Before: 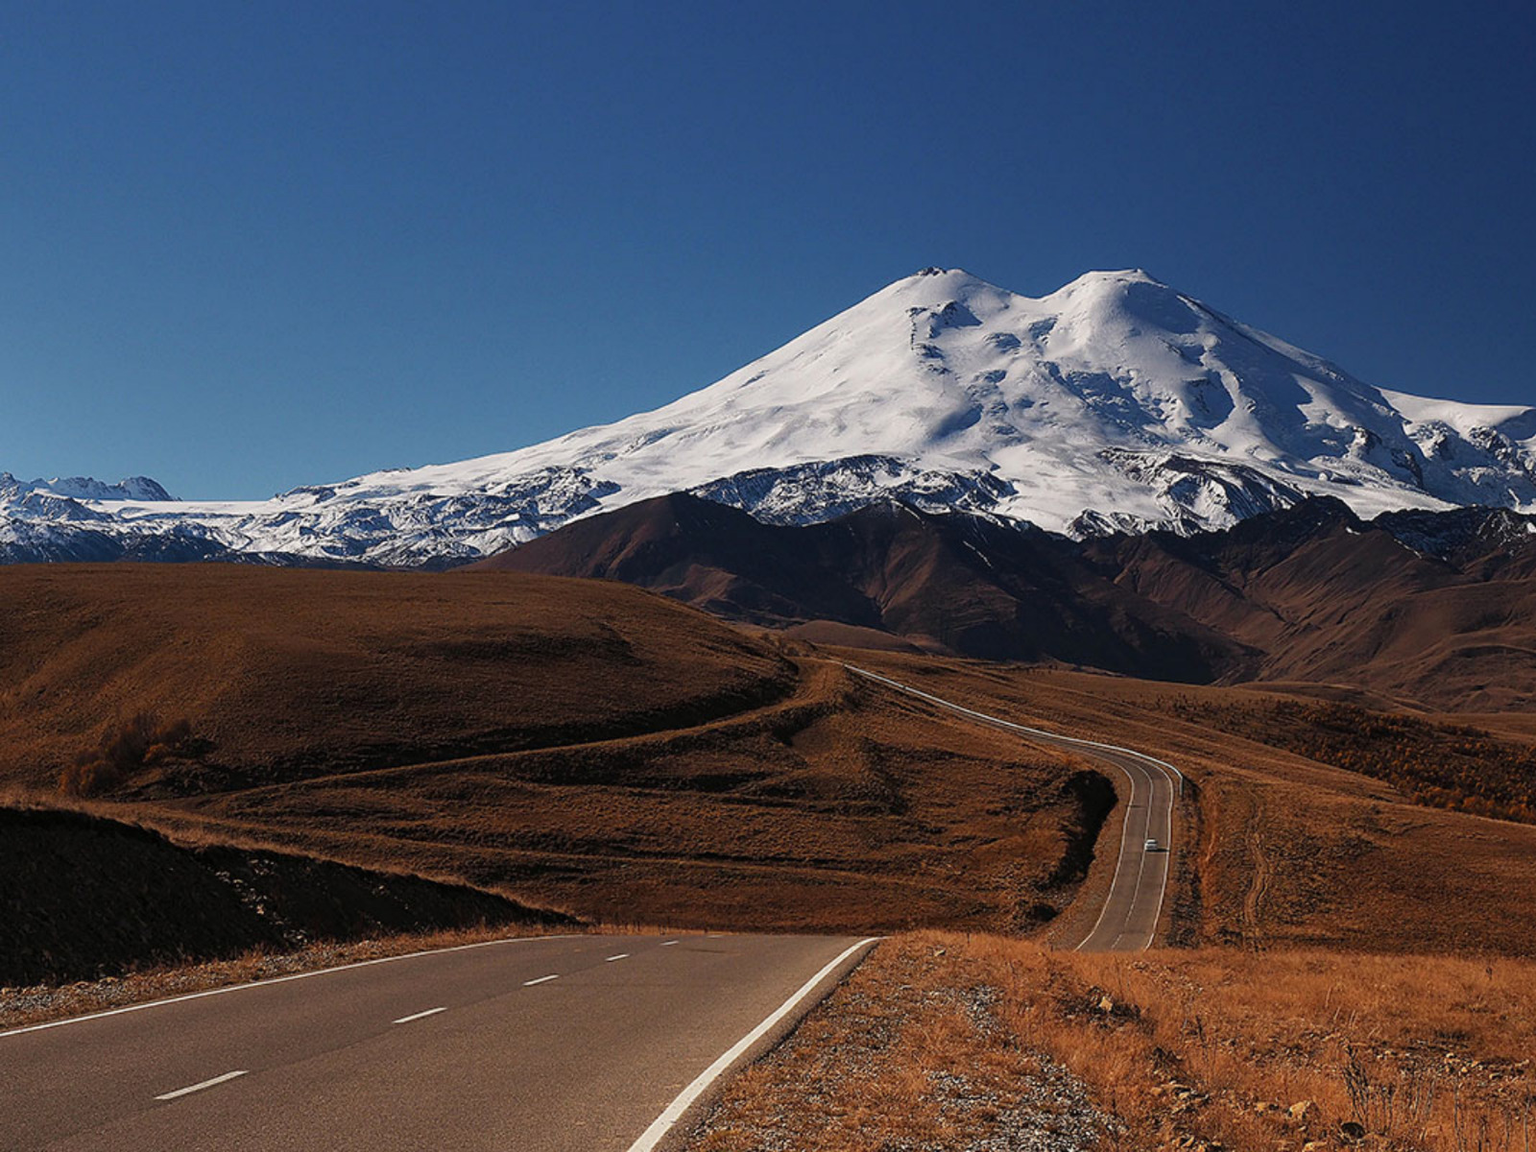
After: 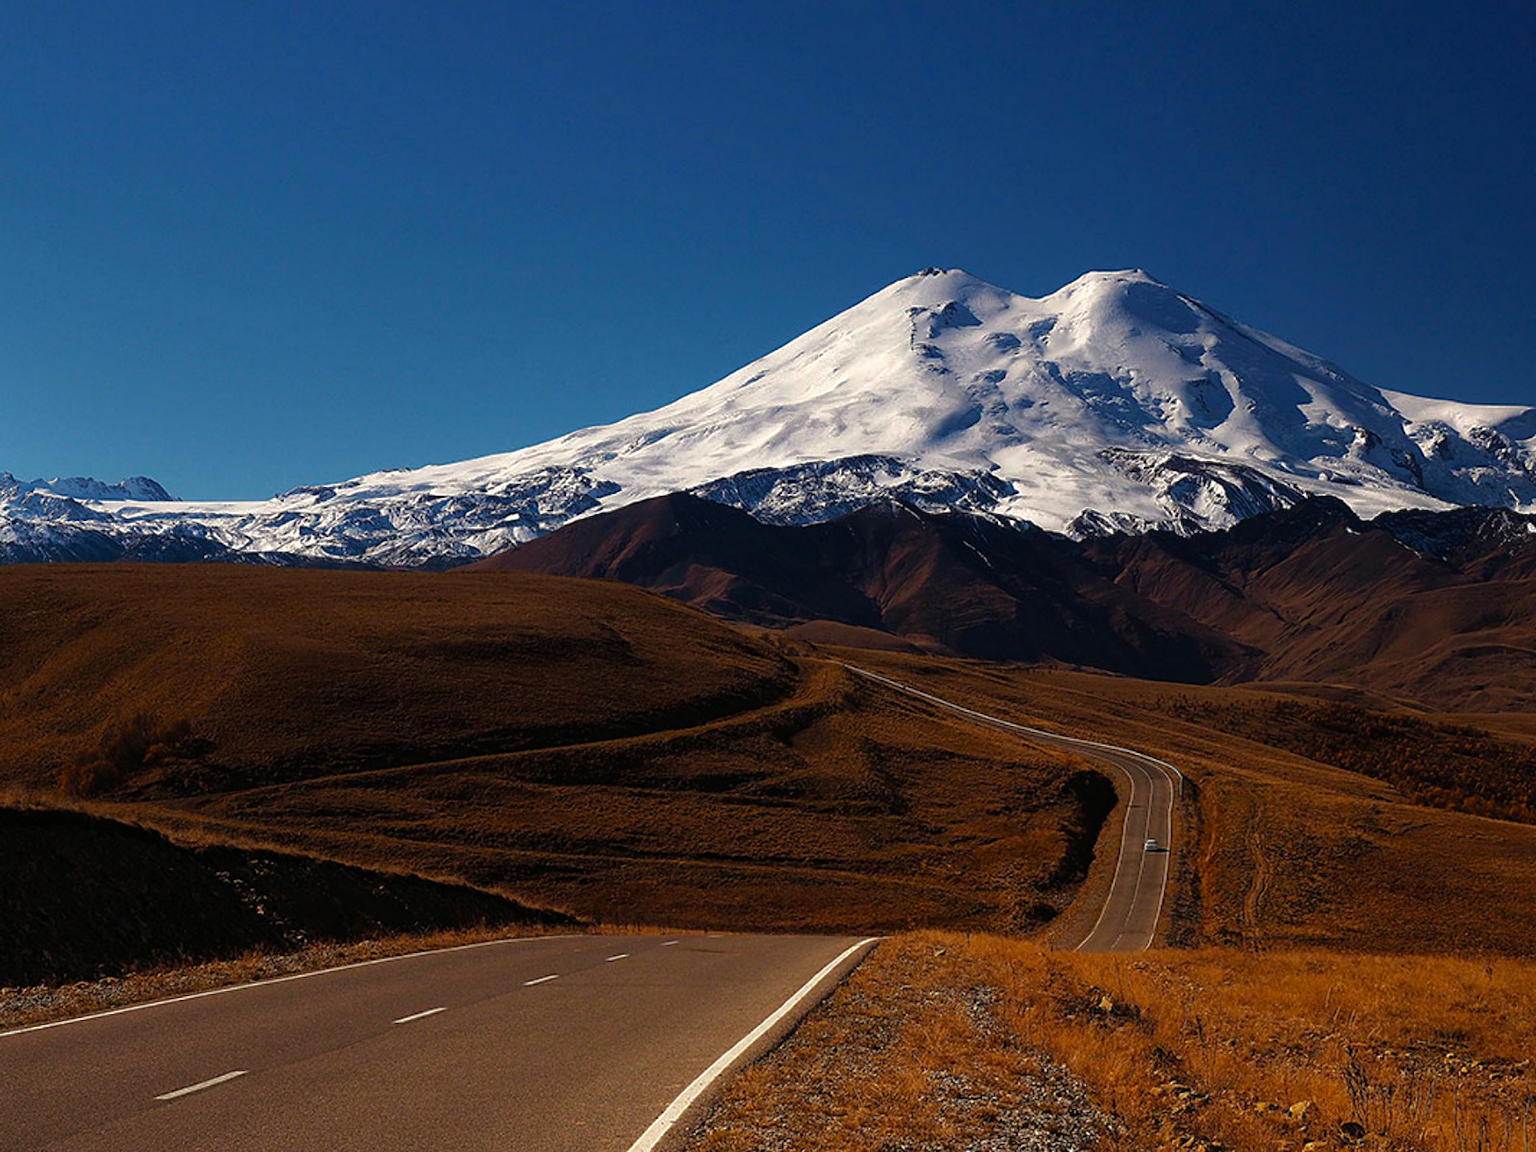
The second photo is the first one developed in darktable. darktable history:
tone equalizer: -8 EV -0.402 EV, -7 EV -0.397 EV, -6 EV -0.37 EV, -5 EV -0.245 EV, -3 EV 0.236 EV, -2 EV 0.307 EV, -1 EV 0.394 EV, +0 EV 0.39 EV, mask exposure compensation -0.502 EV
velvia: on, module defaults
color balance rgb: highlights gain › luminance 6.3%, highlights gain › chroma 2.604%, highlights gain › hue 88.3°, shadows fall-off 298.982%, white fulcrum 1.99 EV, highlights fall-off 299.243%, linear chroma grading › global chroma 0.258%, perceptual saturation grading › global saturation 9.376%, perceptual saturation grading › highlights -13.686%, perceptual saturation grading › mid-tones 14.882%, perceptual saturation grading › shadows 22.983%, perceptual brilliance grading › global brilliance 15.106%, perceptual brilliance grading › shadows -35.081%, mask middle-gray fulcrum 99.327%, contrast gray fulcrum 38.377%
